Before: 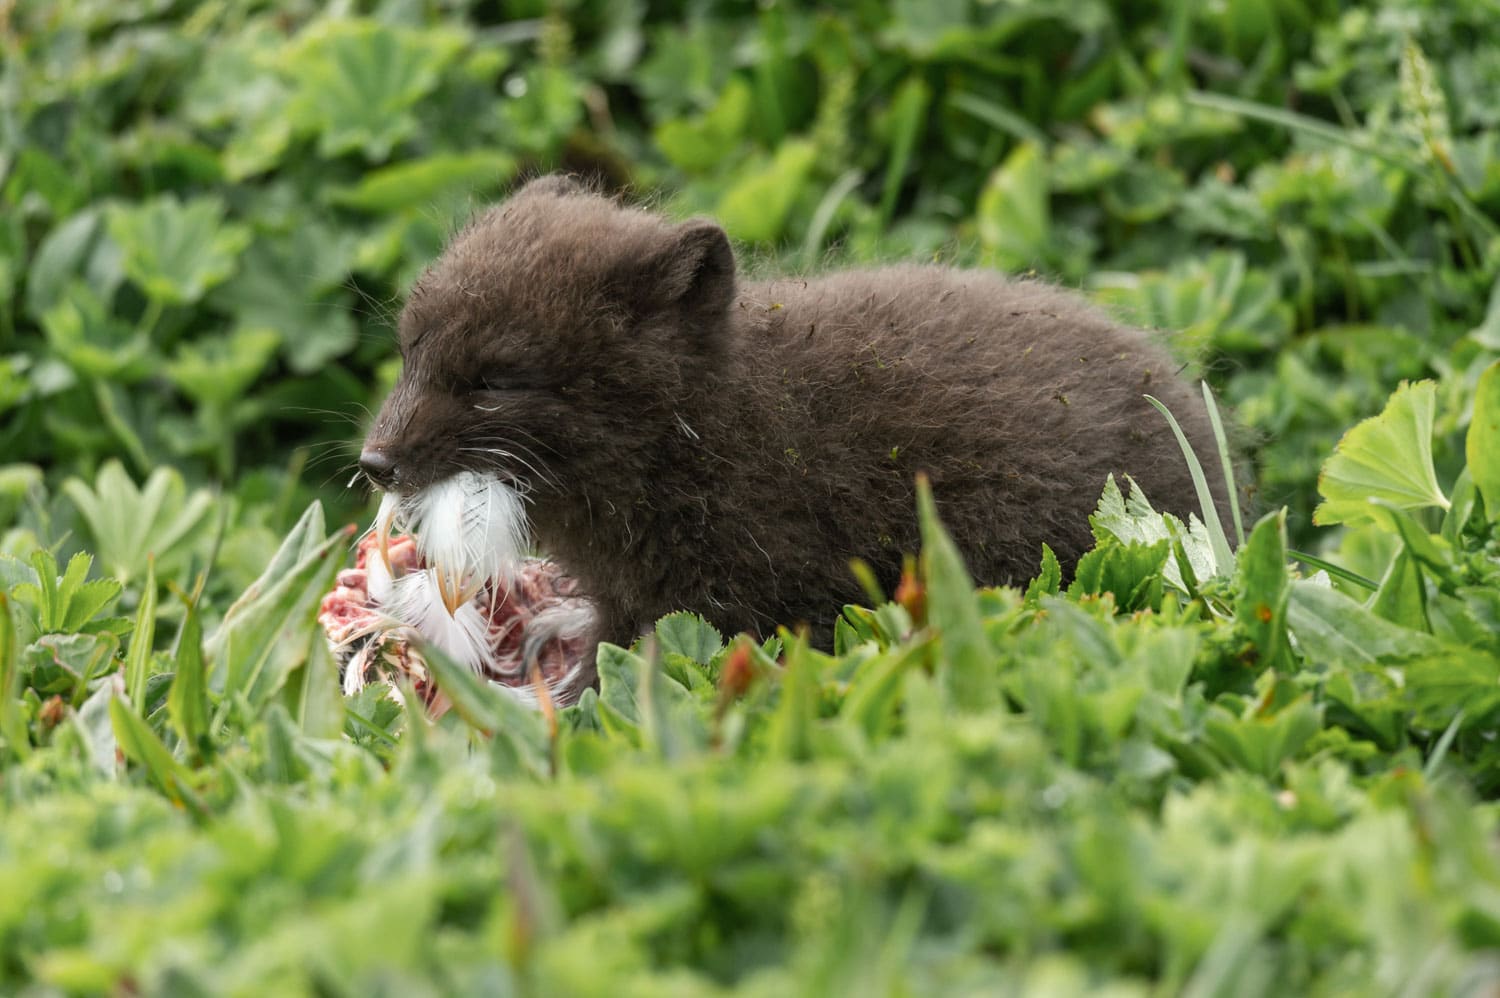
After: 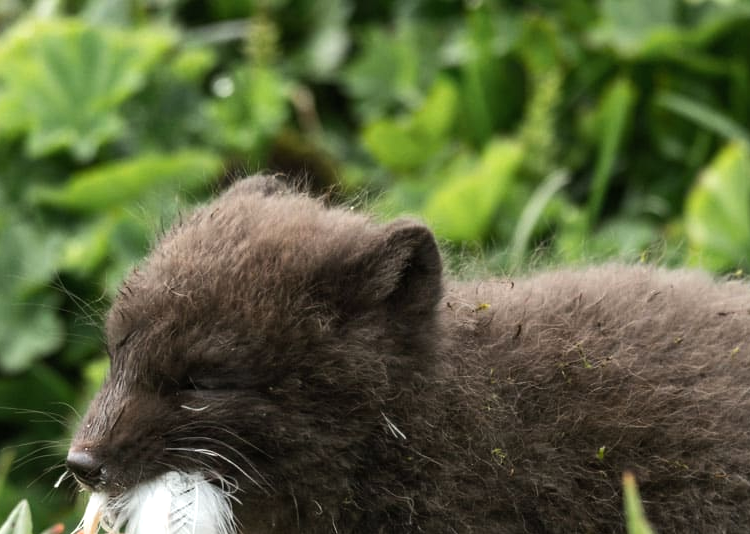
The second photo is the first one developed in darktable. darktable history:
tone equalizer: -8 EV -0.417 EV, -7 EV -0.389 EV, -6 EV -0.333 EV, -5 EV -0.222 EV, -3 EV 0.222 EV, -2 EV 0.333 EV, -1 EV 0.389 EV, +0 EV 0.417 EV, edges refinement/feathering 500, mask exposure compensation -1.57 EV, preserve details no
crop: left 19.556%, right 30.401%, bottom 46.458%
shadows and highlights: shadows 37.27, highlights -28.18, soften with gaussian
